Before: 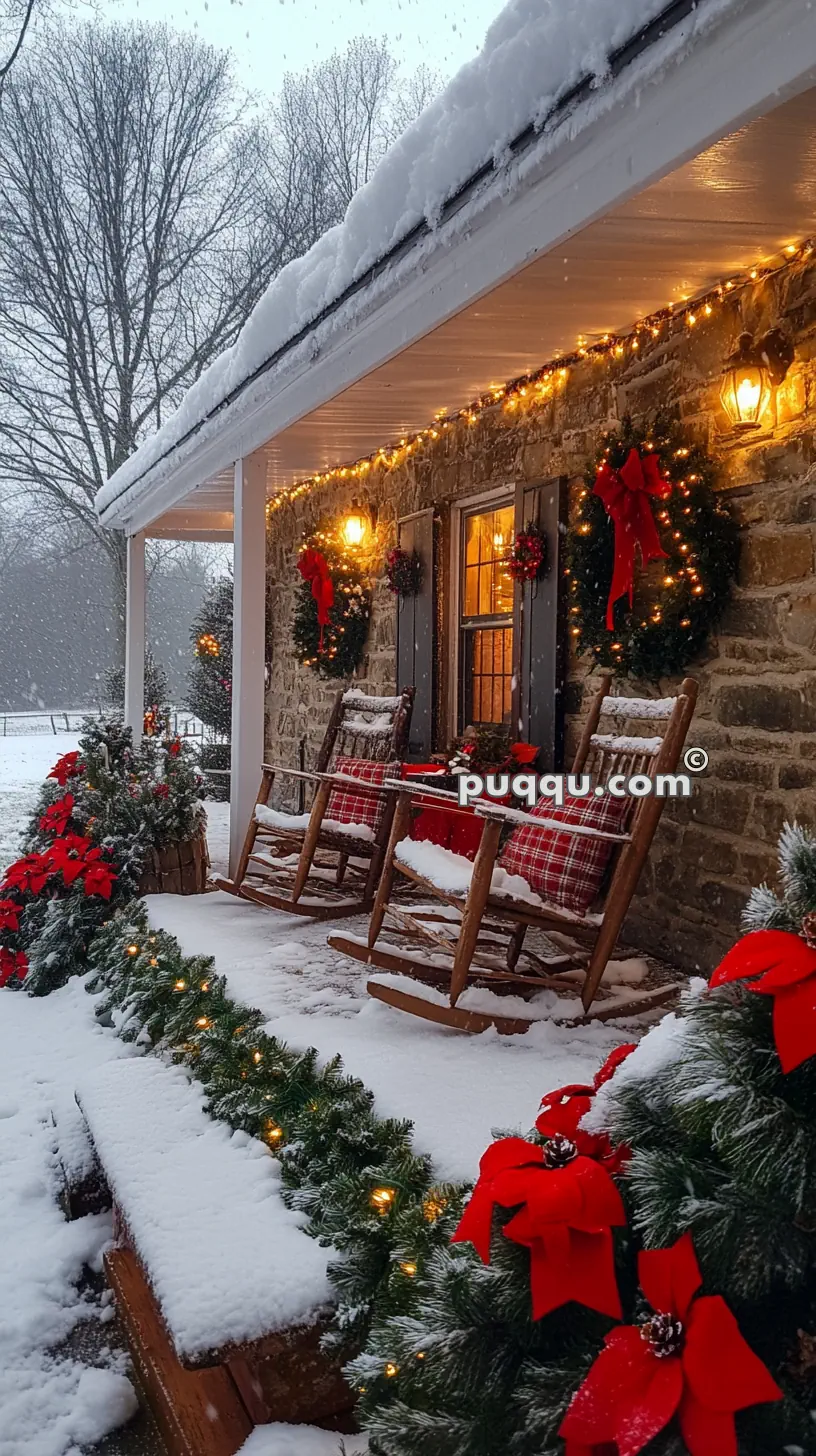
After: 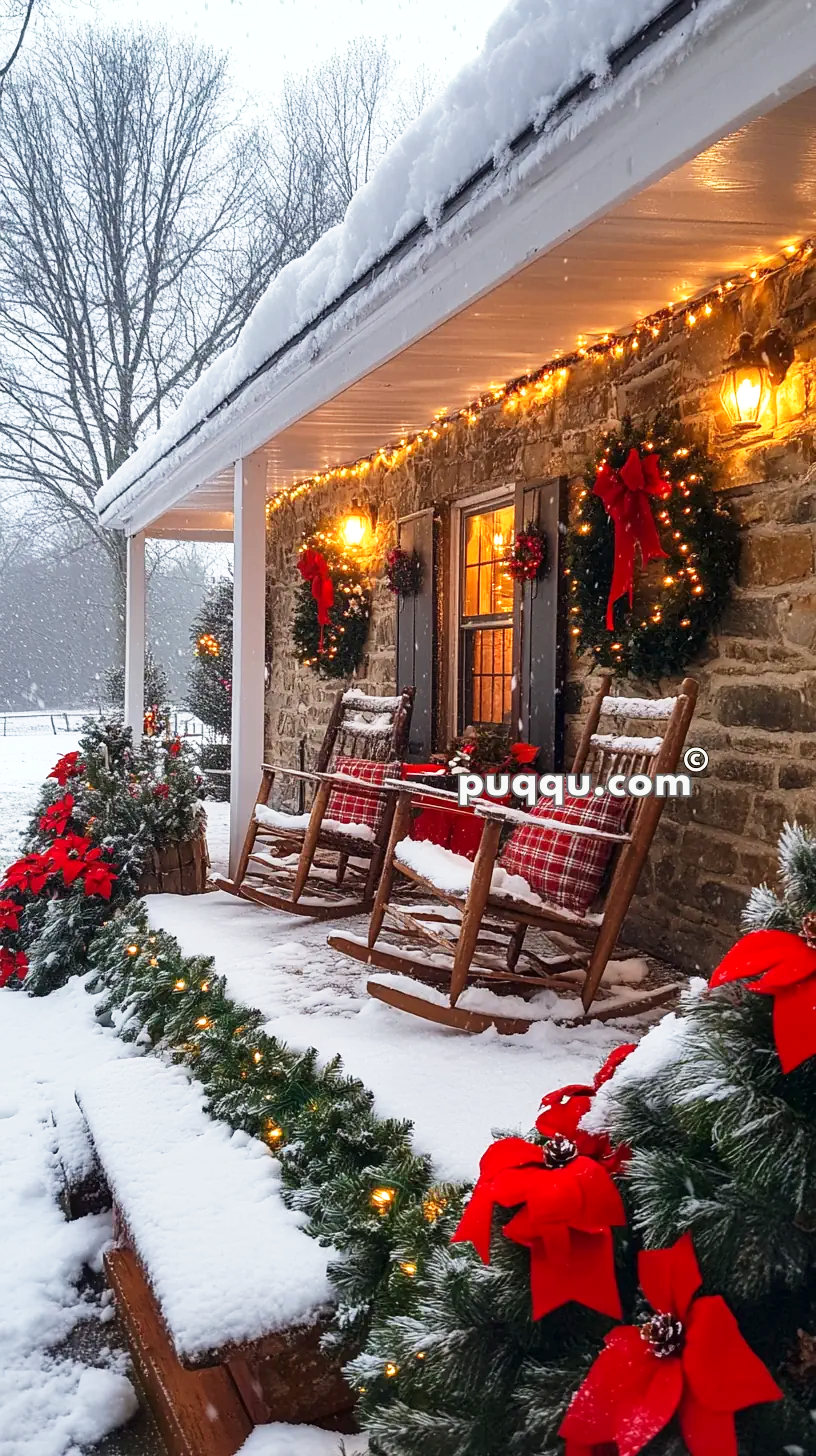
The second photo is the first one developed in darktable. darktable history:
base curve: curves: ch0 [(0, 0) (0.579, 0.807) (1, 1)], preserve colors none
exposure: exposure 0.203 EV, compensate exposure bias true, compensate highlight preservation false
